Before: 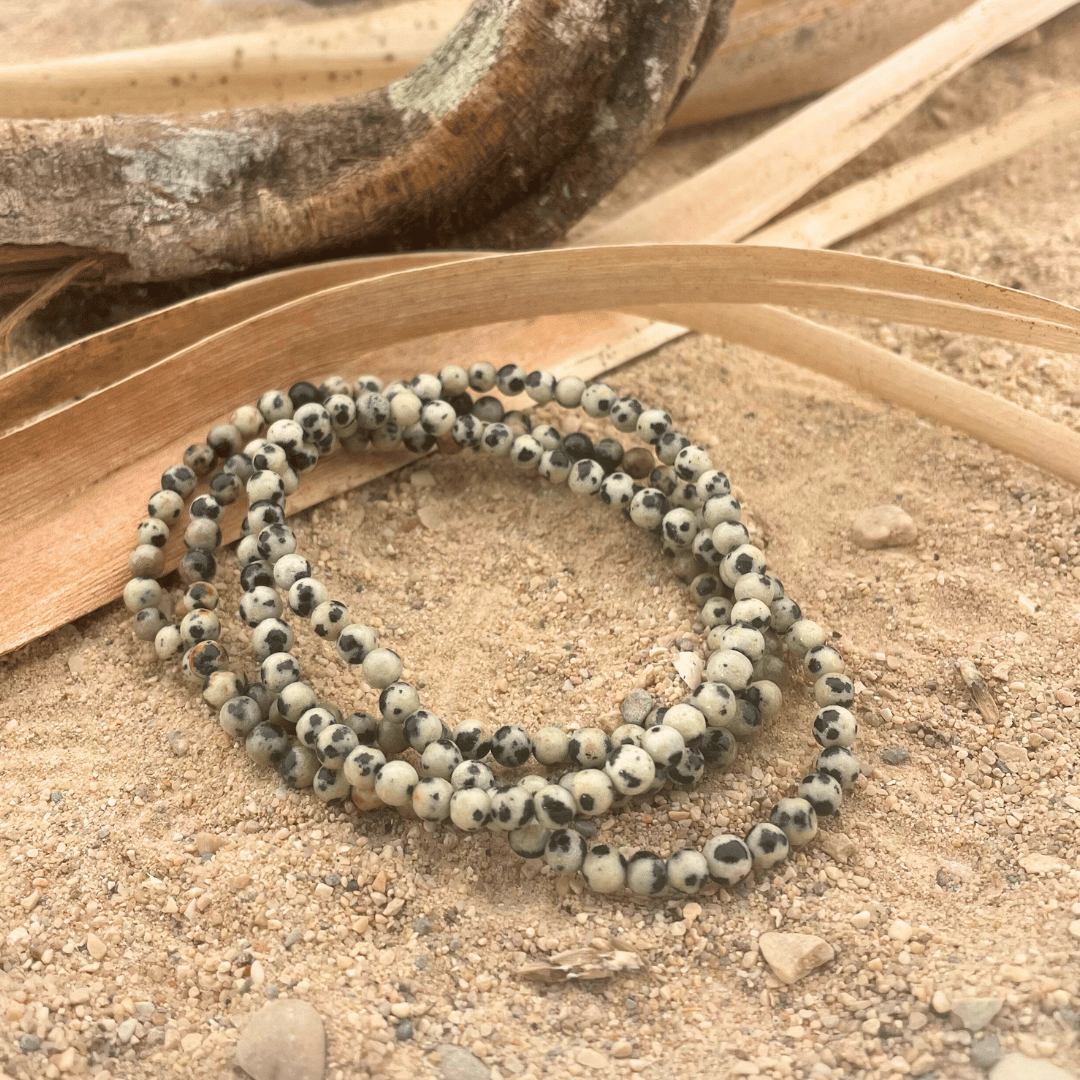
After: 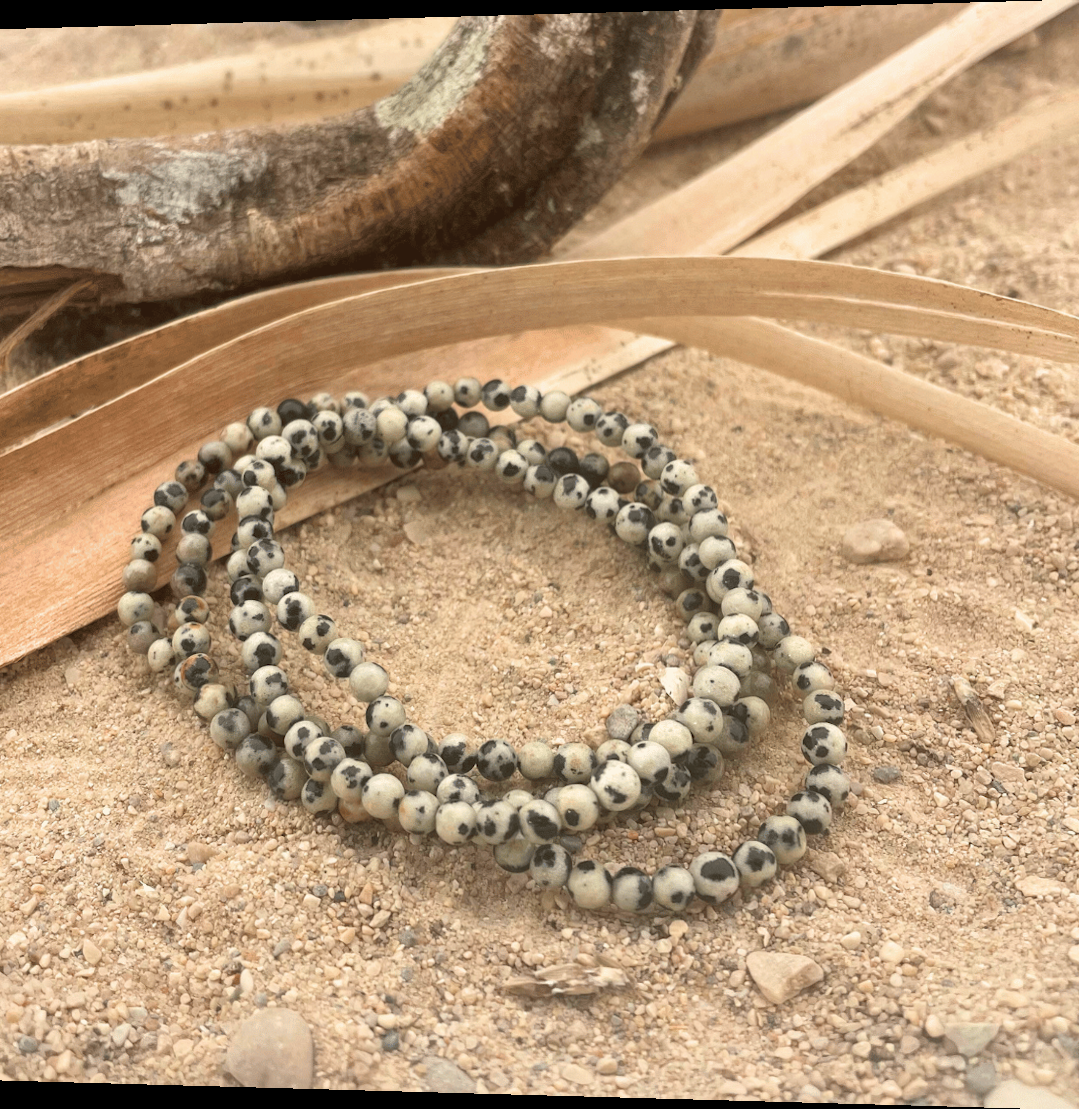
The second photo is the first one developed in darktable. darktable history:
contrast brightness saturation: saturation -0.05
rotate and perspective: lens shift (horizontal) -0.055, automatic cropping off
